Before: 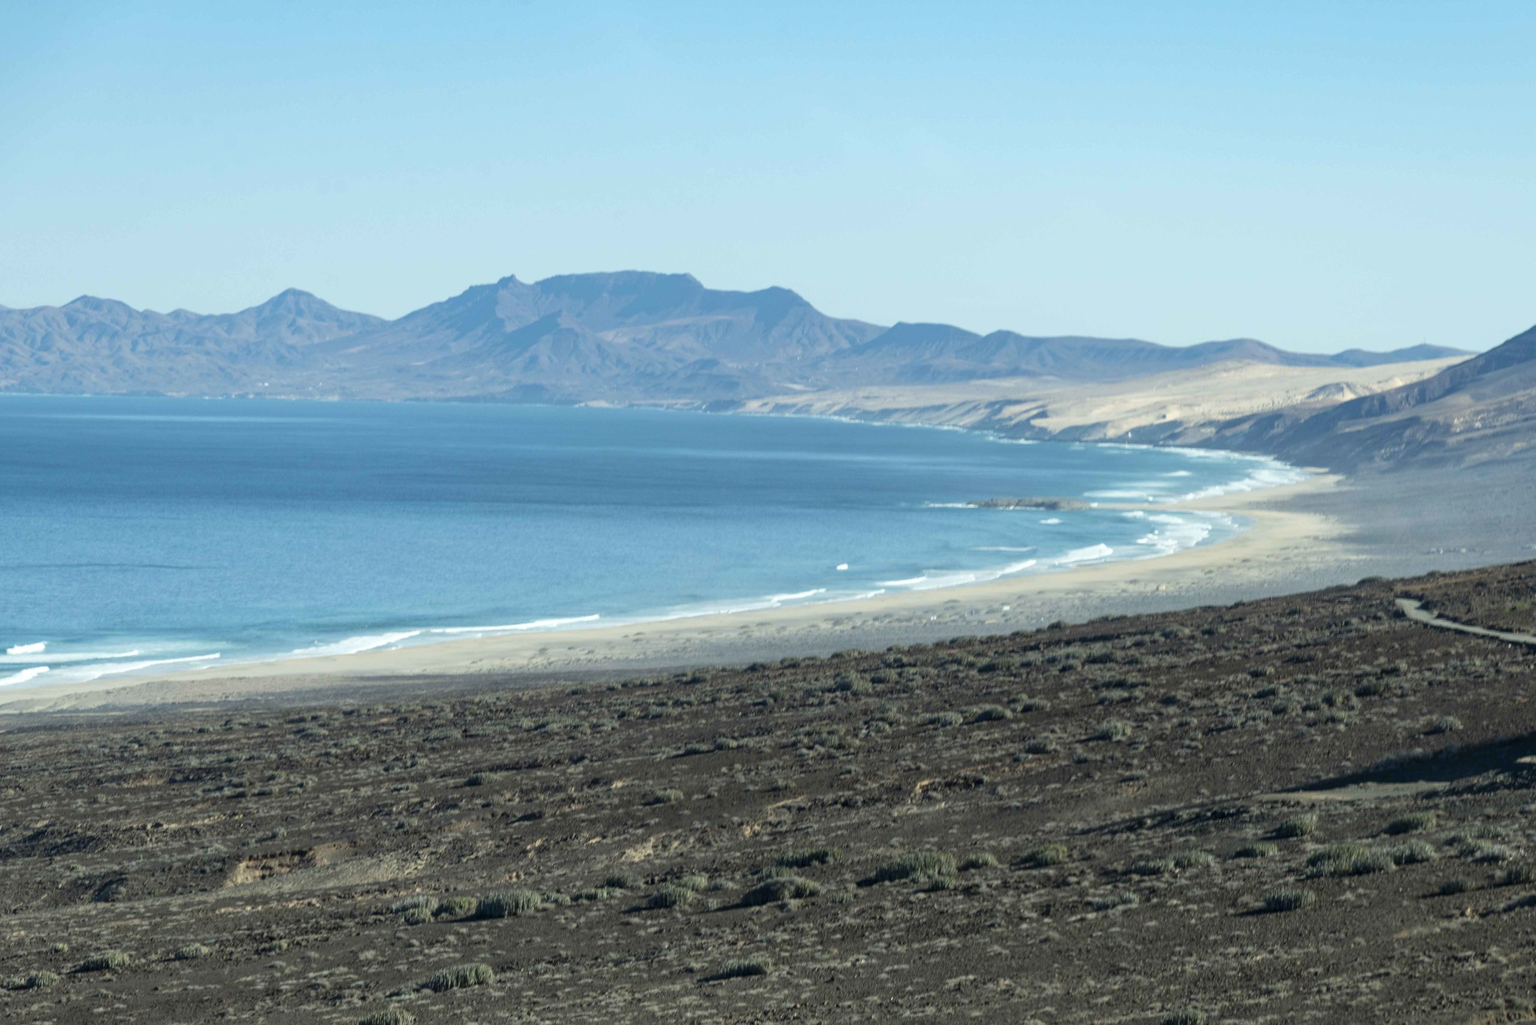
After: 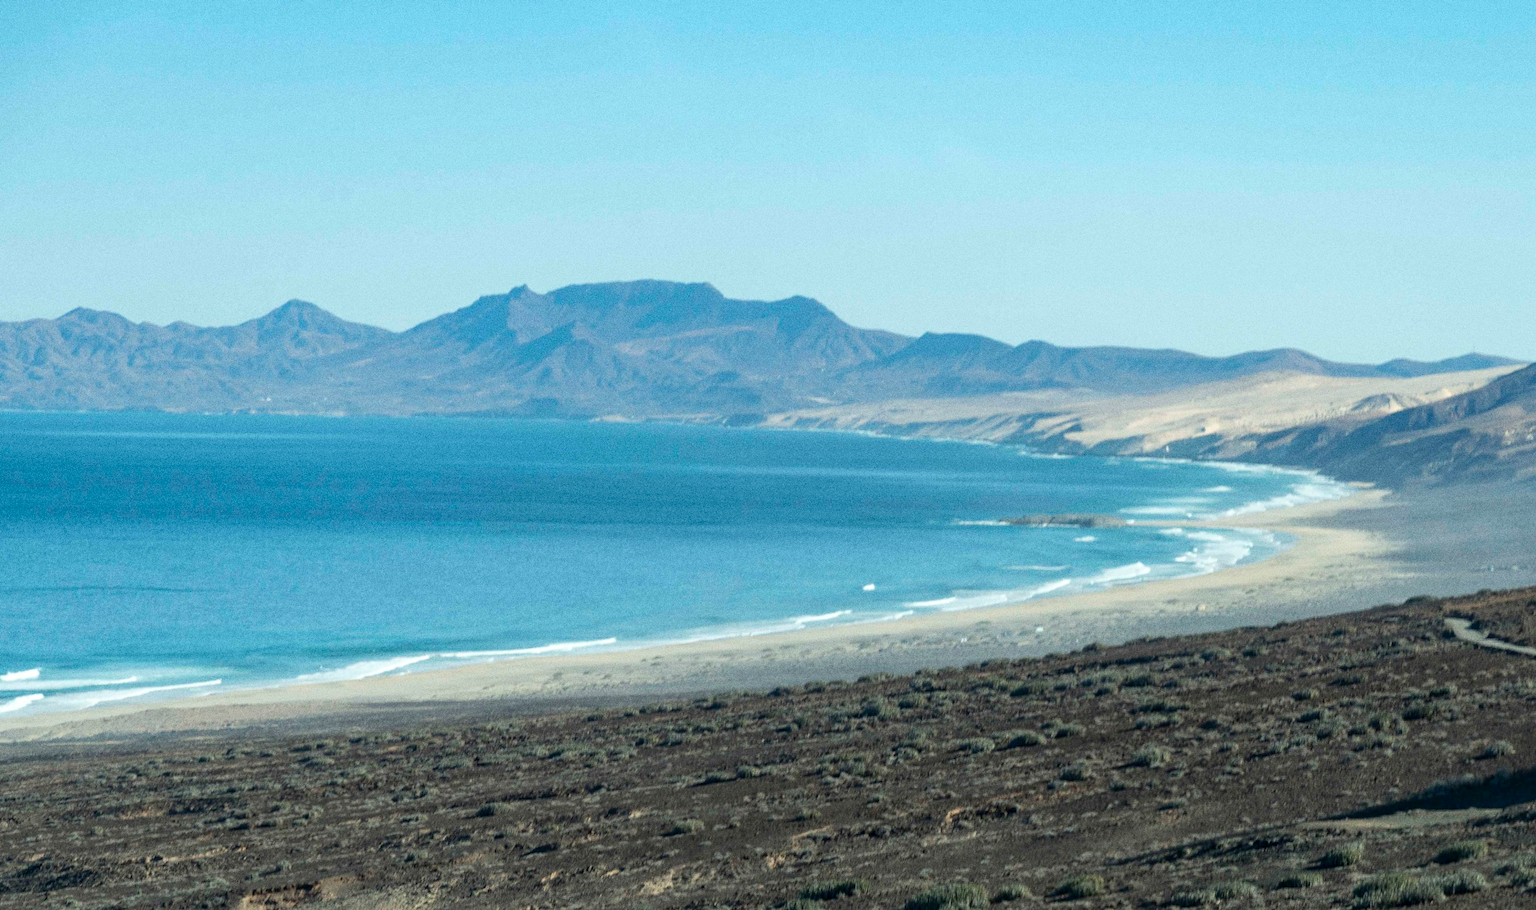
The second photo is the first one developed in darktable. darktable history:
crop and rotate: angle 0.2°, left 0.275%, right 3.127%, bottom 14.18%
grain: coarseness 0.09 ISO, strength 40%
